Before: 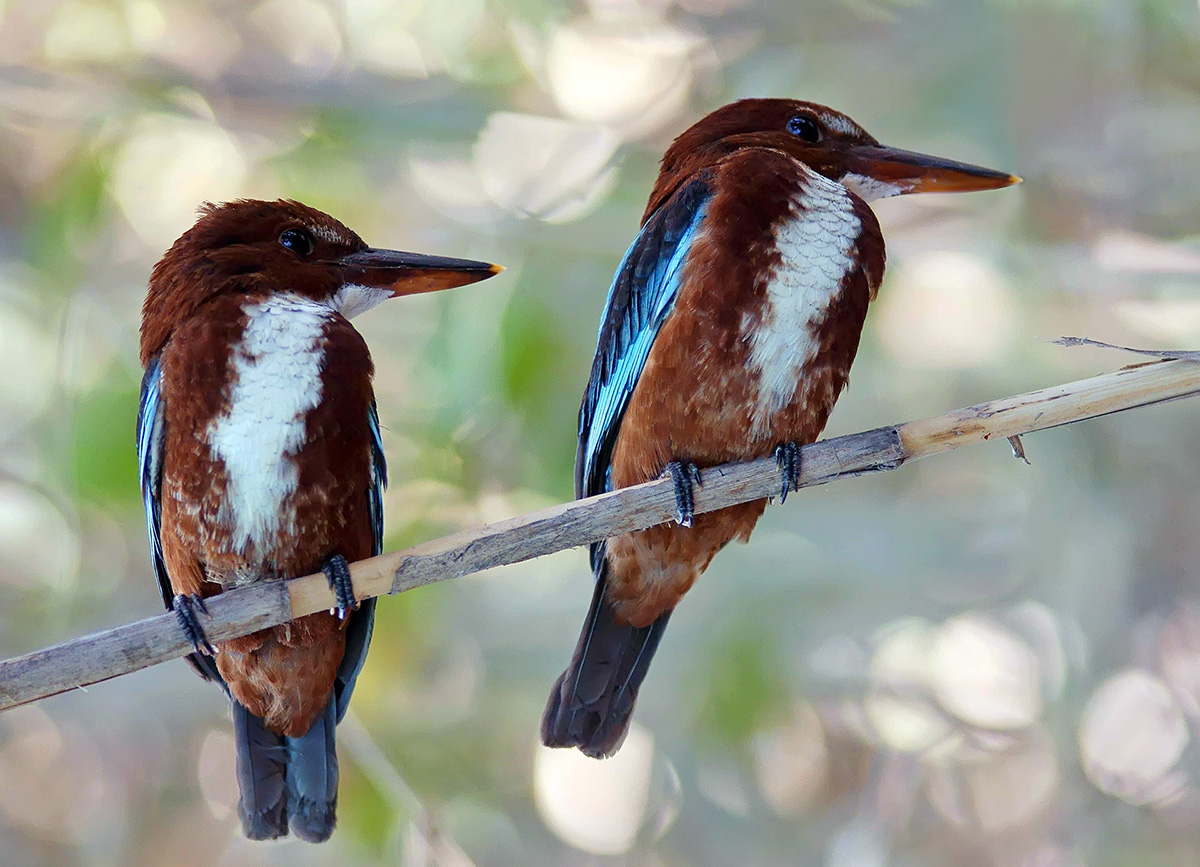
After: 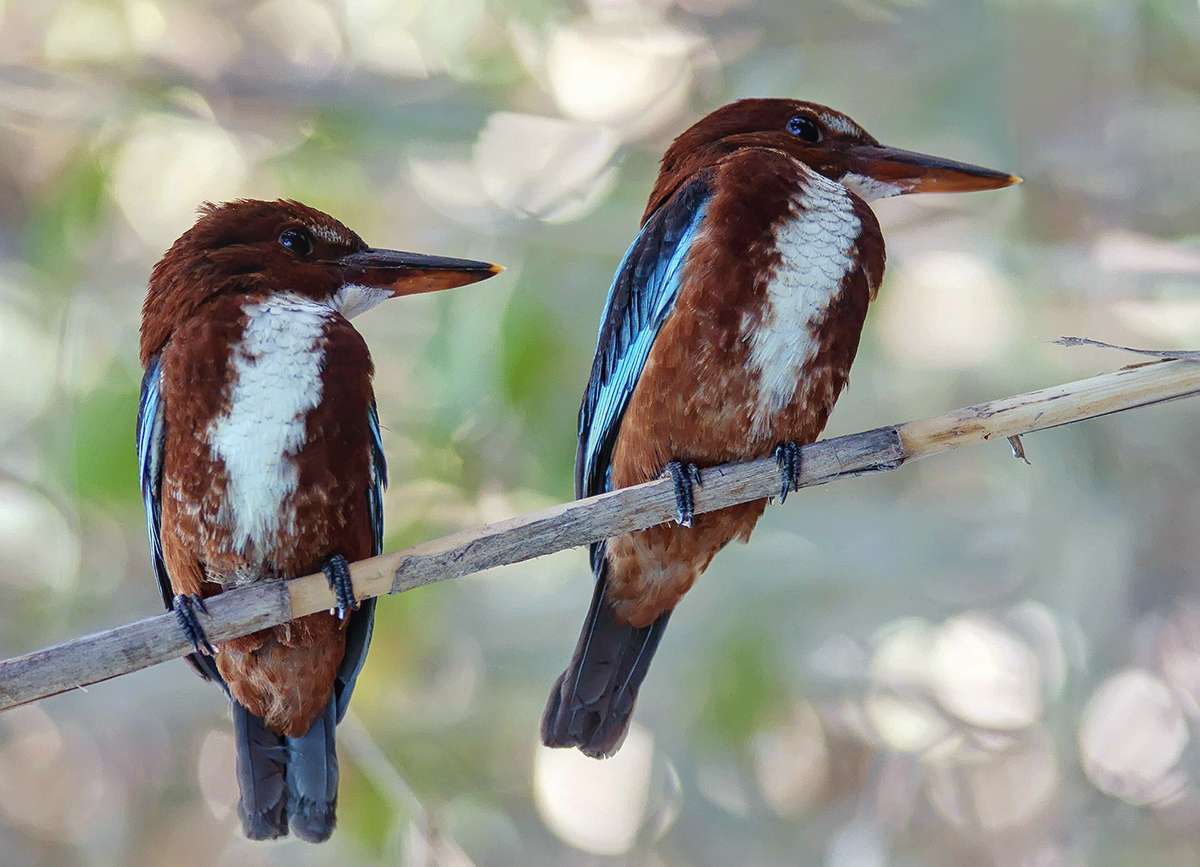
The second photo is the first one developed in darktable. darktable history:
color balance rgb: perceptual saturation grading › global saturation -11.186%, global vibrance 3.306%
local contrast: detail 110%
